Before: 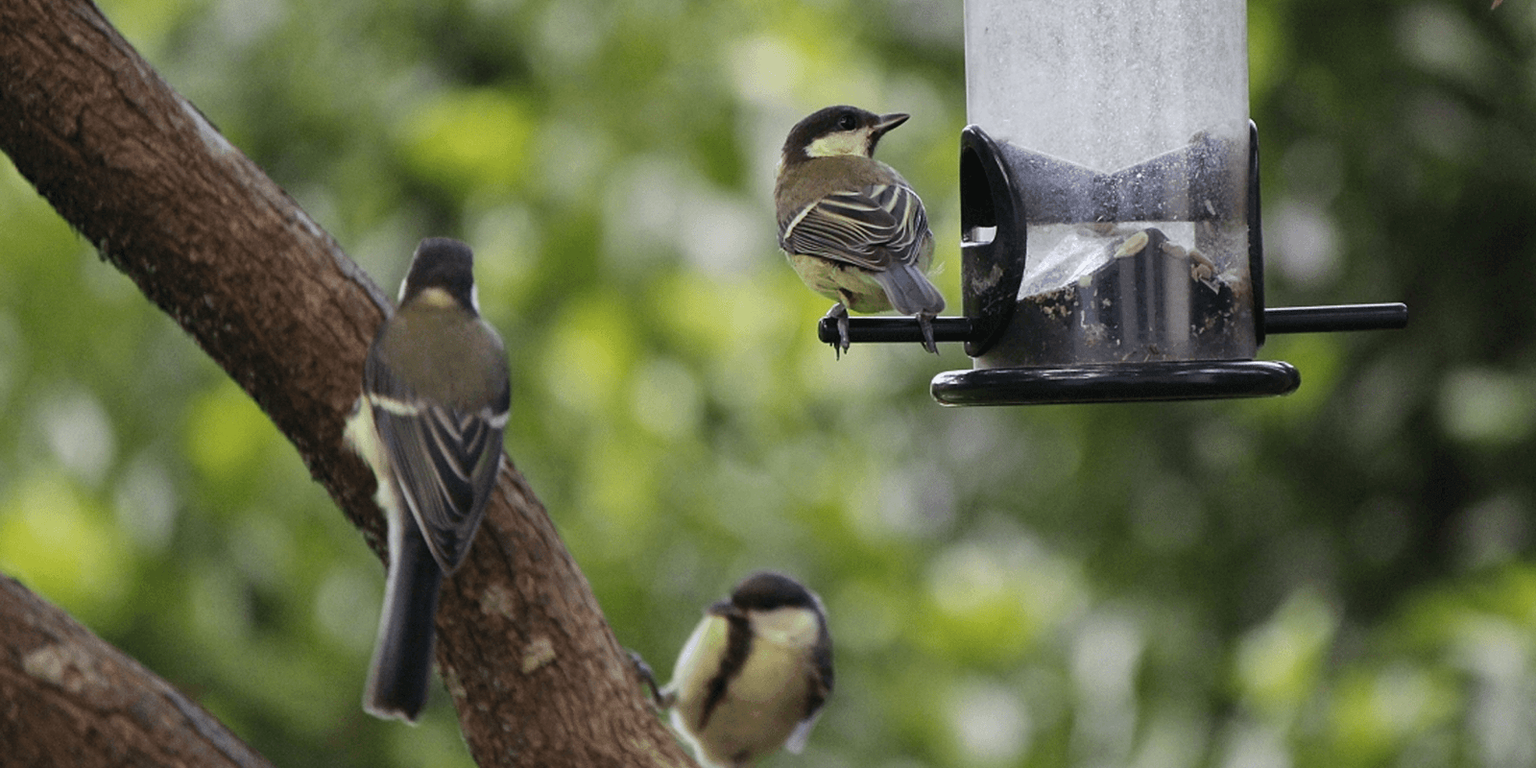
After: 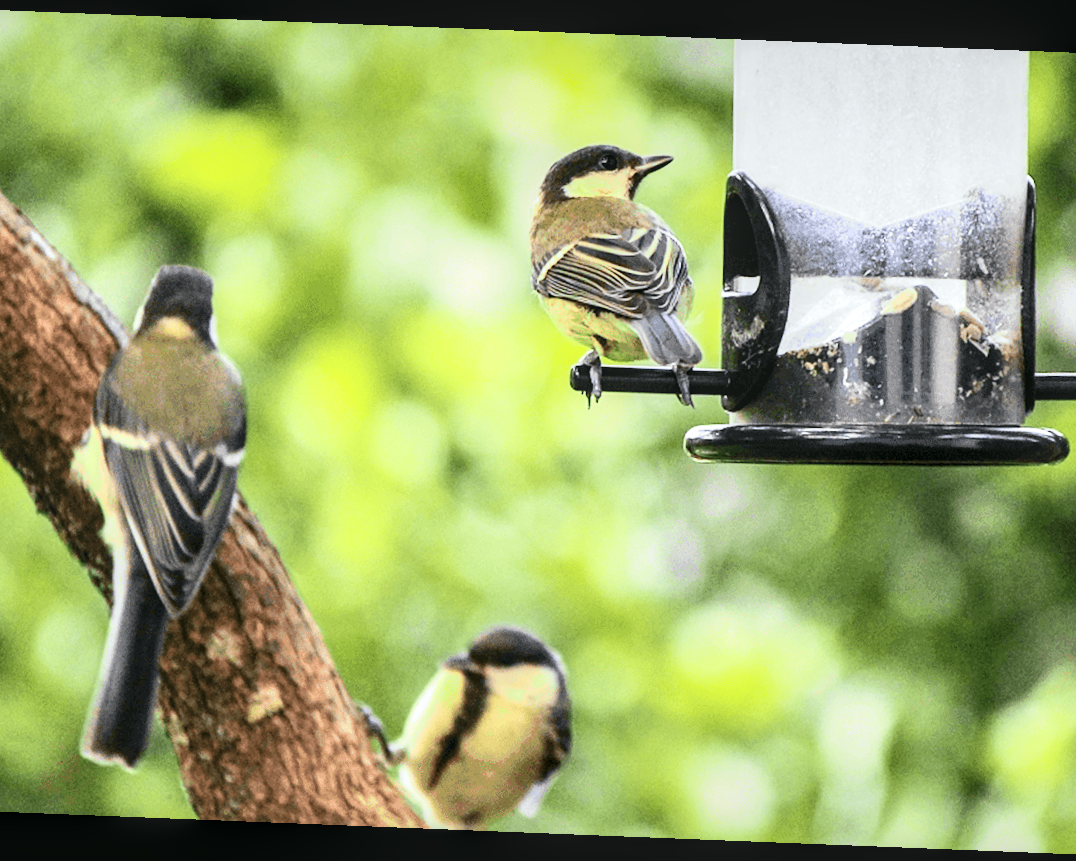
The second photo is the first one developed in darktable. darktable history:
crop and rotate: left 18.442%, right 15.508%
white balance: emerald 1
rotate and perspective: rotation 2.27°, automatic cropping off
exposure: black level correction 0, exposure 1 EV, compensate highlight preservation false
tone curve: curves: ch0 [(0, 0) (0.131, 0.094) (0.326, 0.386) (0.481, 0.623) (0.593, 0.764) (0.812, 0.933) (1, 0.974)]; ch1 [(0, 0) (0.366, 0.367) (0.475, 0.453) (0.494, 0.493) (0.504, 0.497) (0.553, 0.584) (1, 1)]; ch2 [(0, 0) (0.333, 0.346) (0.375, 0.375) (0.424, 0.43) (0.476, 0.492) (0.502, 0.503) (0.533, 0.556) (0.566, 0.599) (0.614, 0.653) (1, 1)], color space Lab, independent channels, preserve colors none
velvia: on, module defaults
local contrast: on, module defaults
